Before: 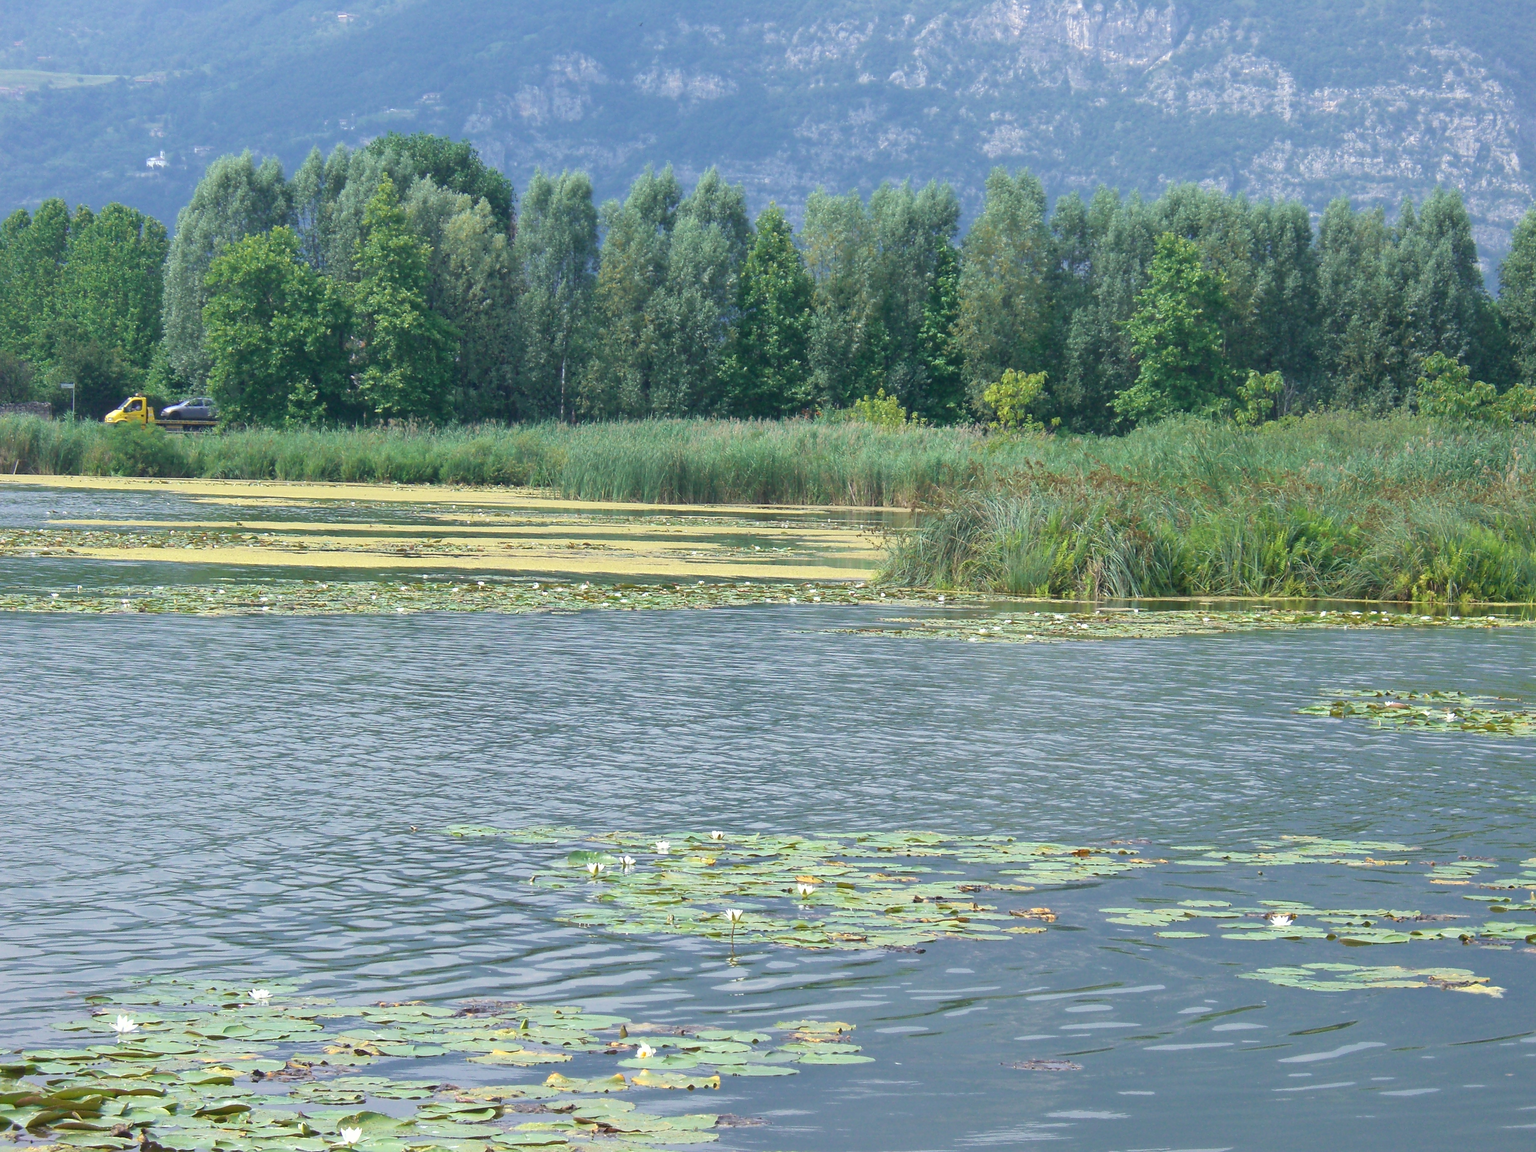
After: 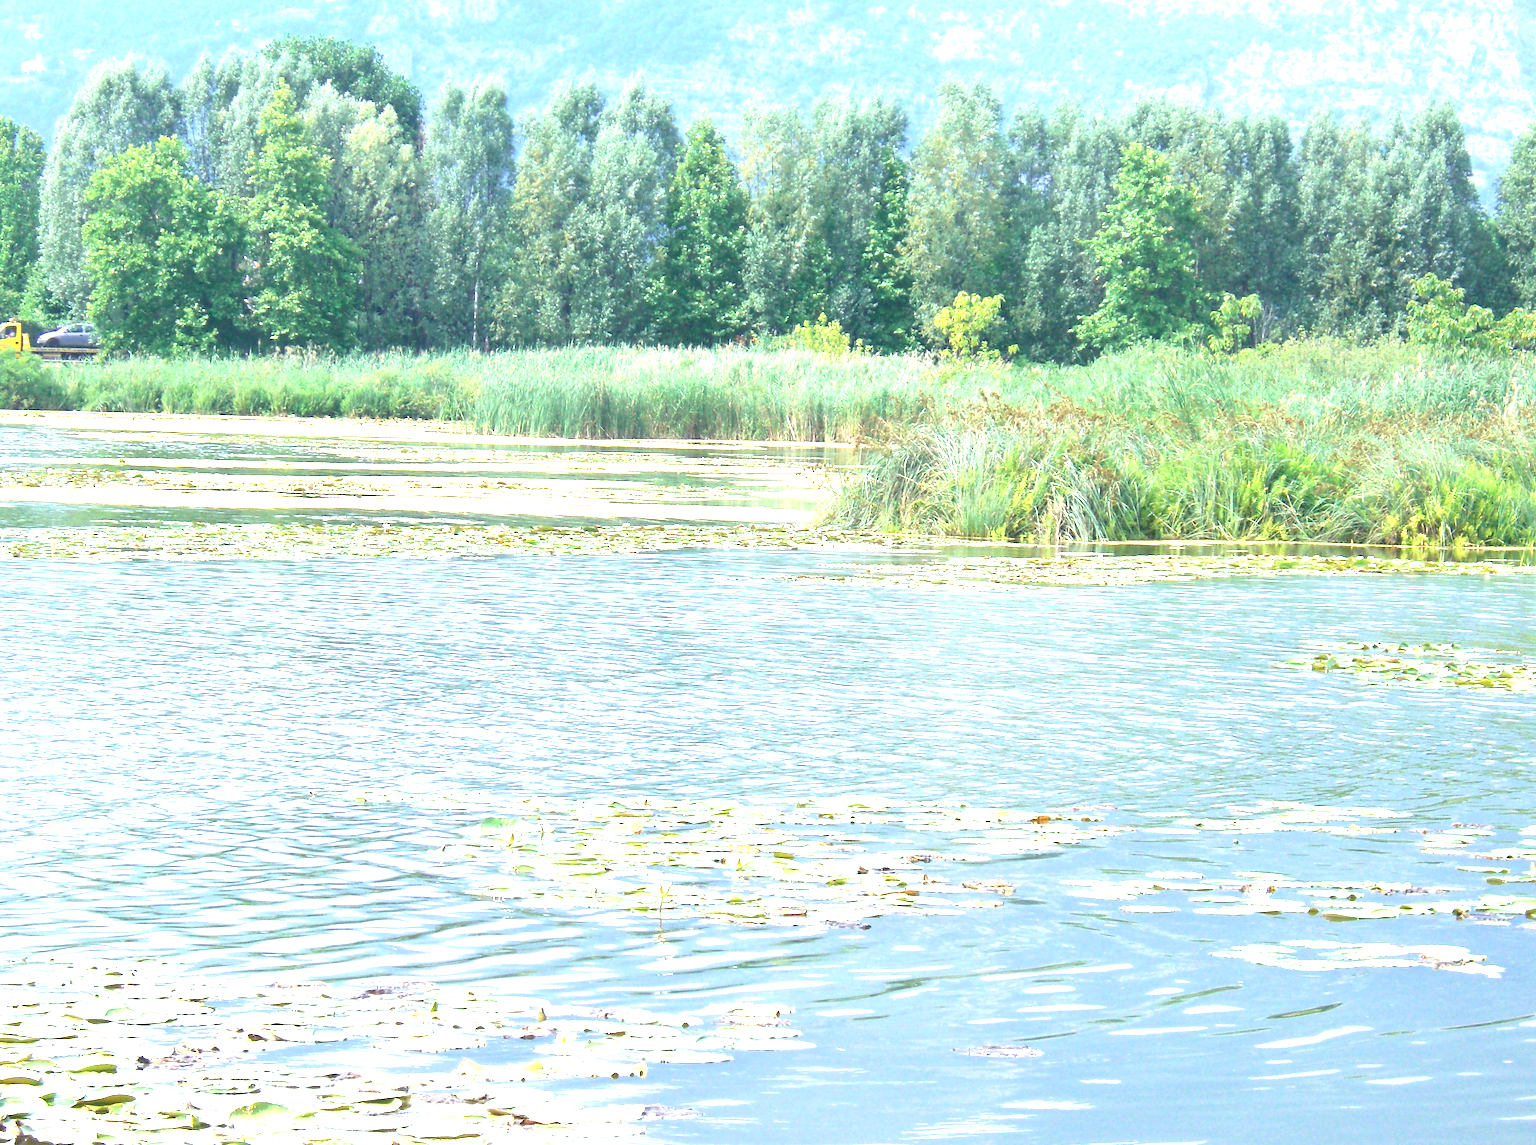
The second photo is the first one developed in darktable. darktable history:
crop and rotate: left 8.292%, top 8.82%
exposure: black level correction 0, exposure 1.739 EV, compensate highlight preservation false
